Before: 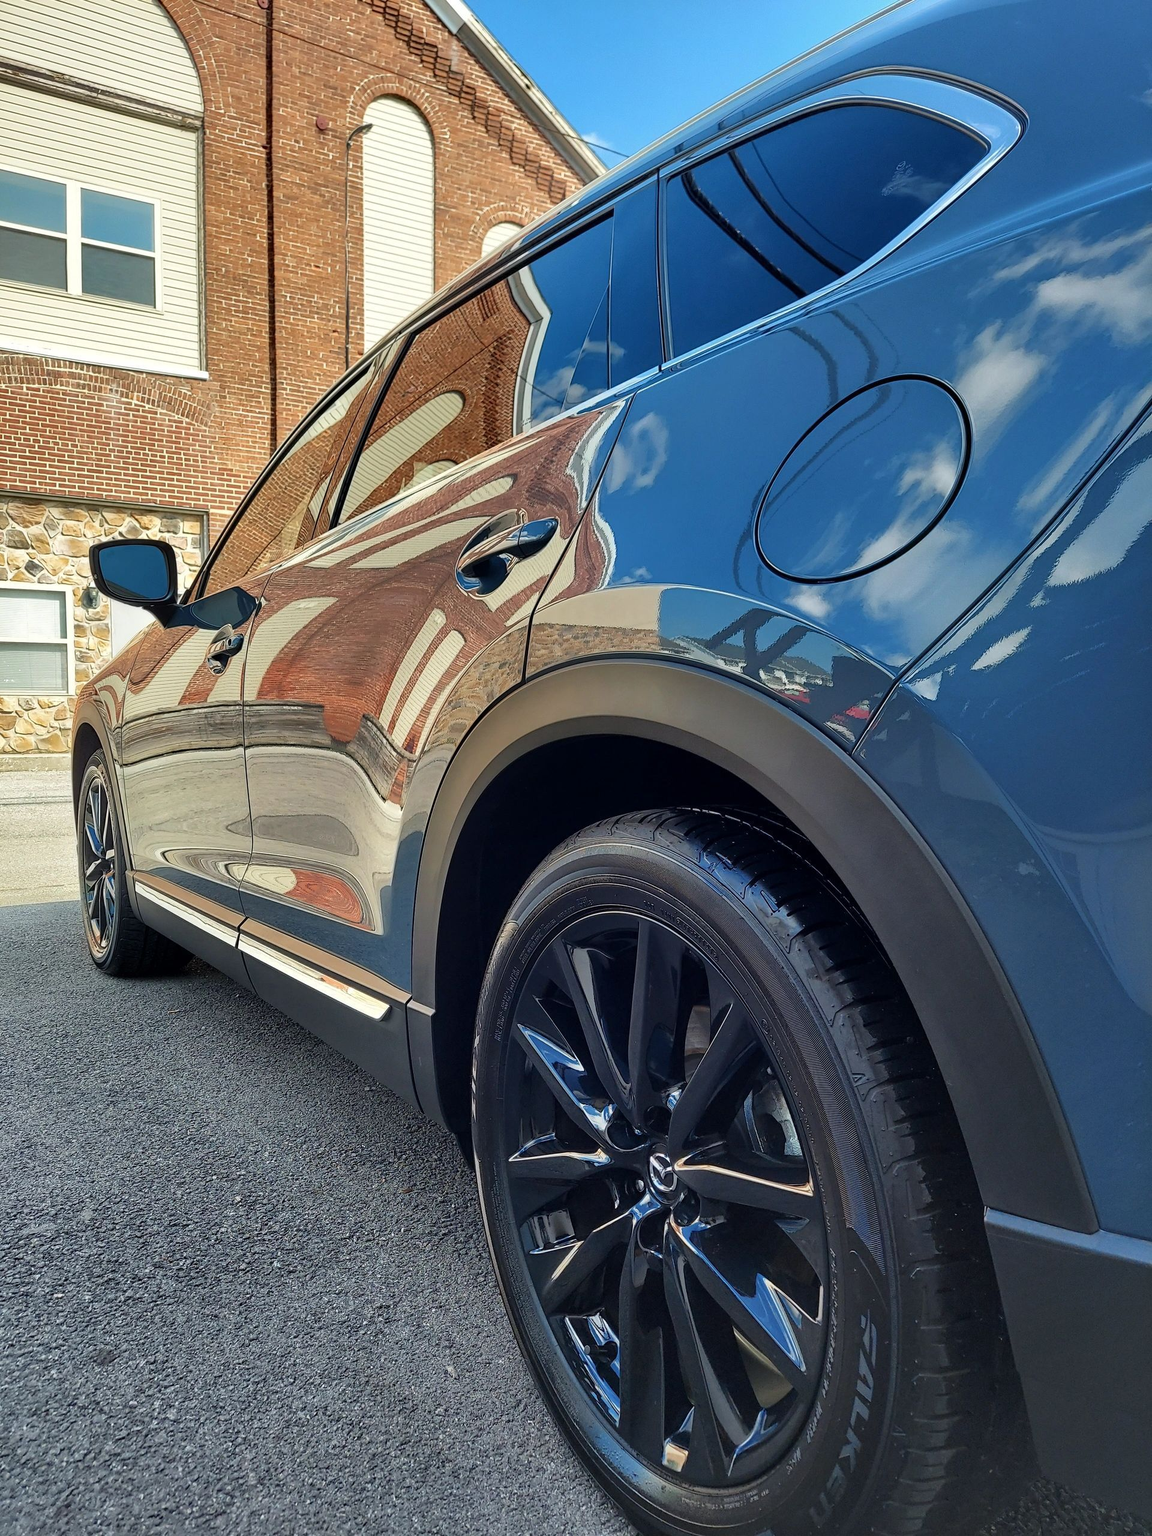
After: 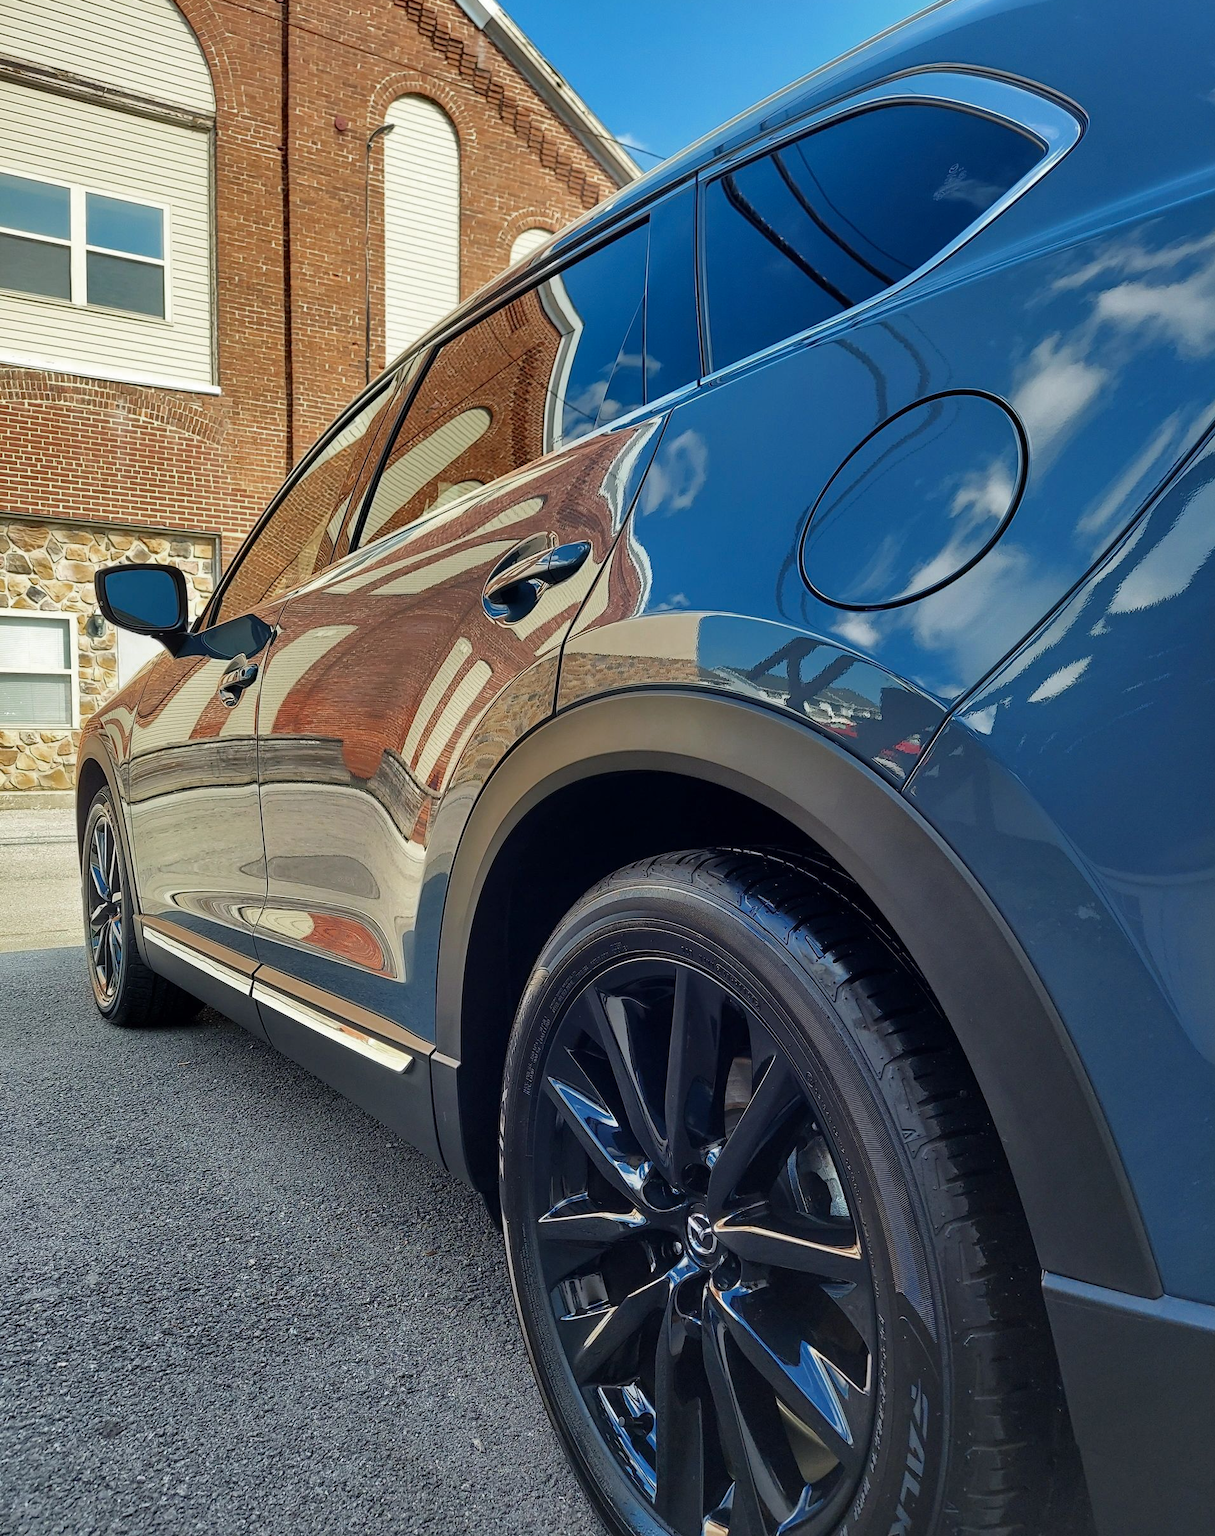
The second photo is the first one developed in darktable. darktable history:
crop: top 0.448%, right 0.264%, bottom 5.045%
color zones: curves: ch0 [(0, 0.425) (0.143, 0.422) (0.286, 0.42) (0.429, 0.419) (0.571, 0.419) (0.714, 0.42) (0.857, 0.422) (1, 0.425)]
